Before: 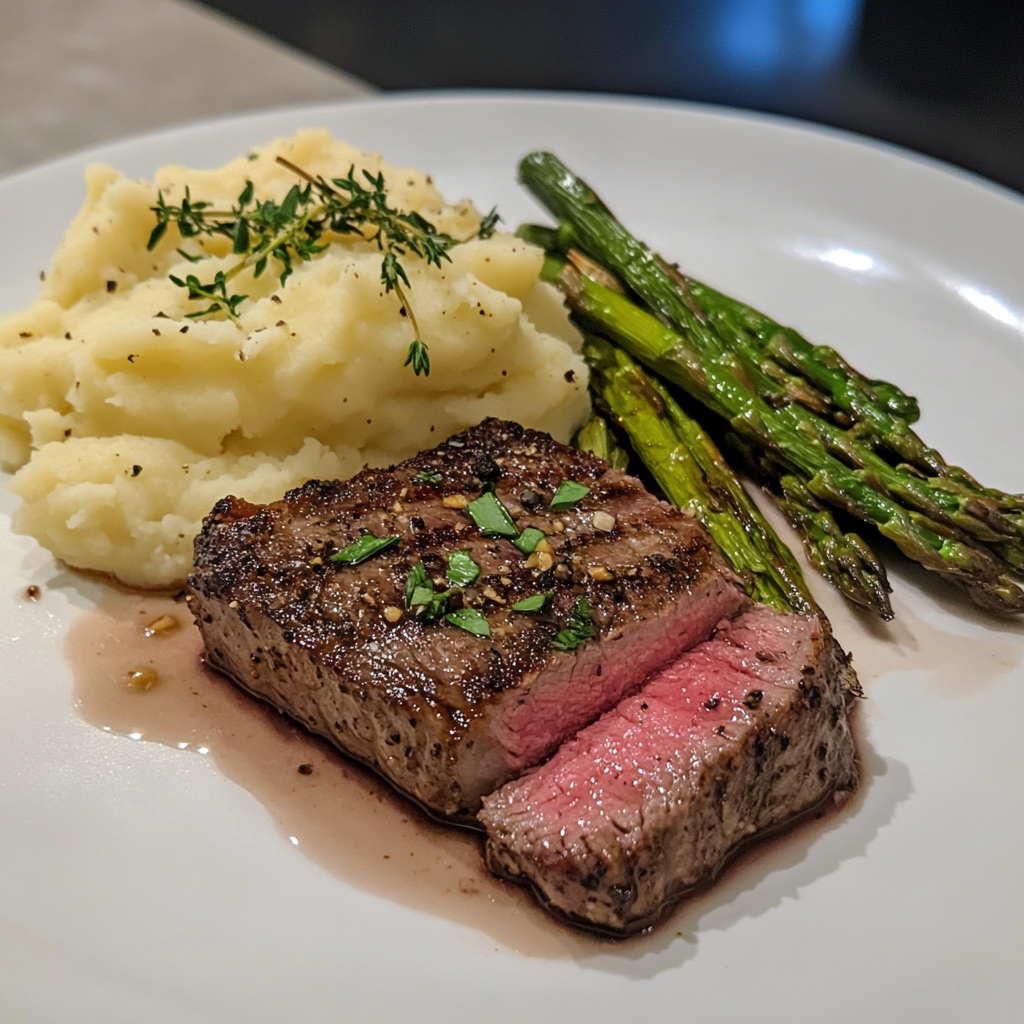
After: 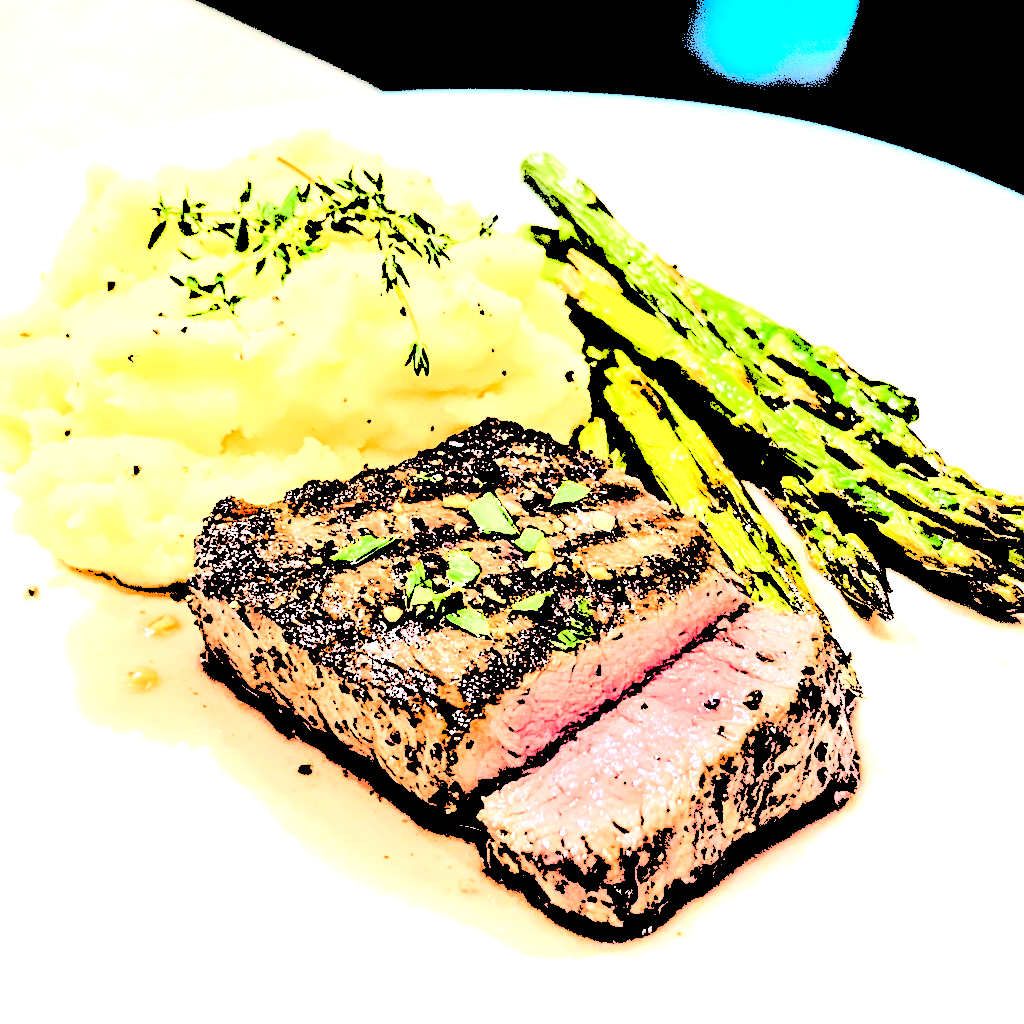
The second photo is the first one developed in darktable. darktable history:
tone curve: curves: ch0 [(0, 0.023) (0.087, 0.065) (0.184, 0.168) (0.45, 0.54) (0.57, 0.683) (0.722, 0.825) (0.877, 0.948) (1, 1)]; ch1 [(0, 0) (0.388, 0.369) (0.44, 0.44) (0.489, 0.481) (0.534, 0.561) (0.657, 0.659) (1, 1)]; ch2 [(0, 0) (0.353, 0.317) (0.408, 0.427) (0.472, 0.46) (0.5, 0.496) (0.537, 0.534) (0.576, 0.592) (0.625, 0.631) (1, 1)], color space Lab, independent channels, preserve colors none
levels: levels [0.246, 0.246, 0.506]
